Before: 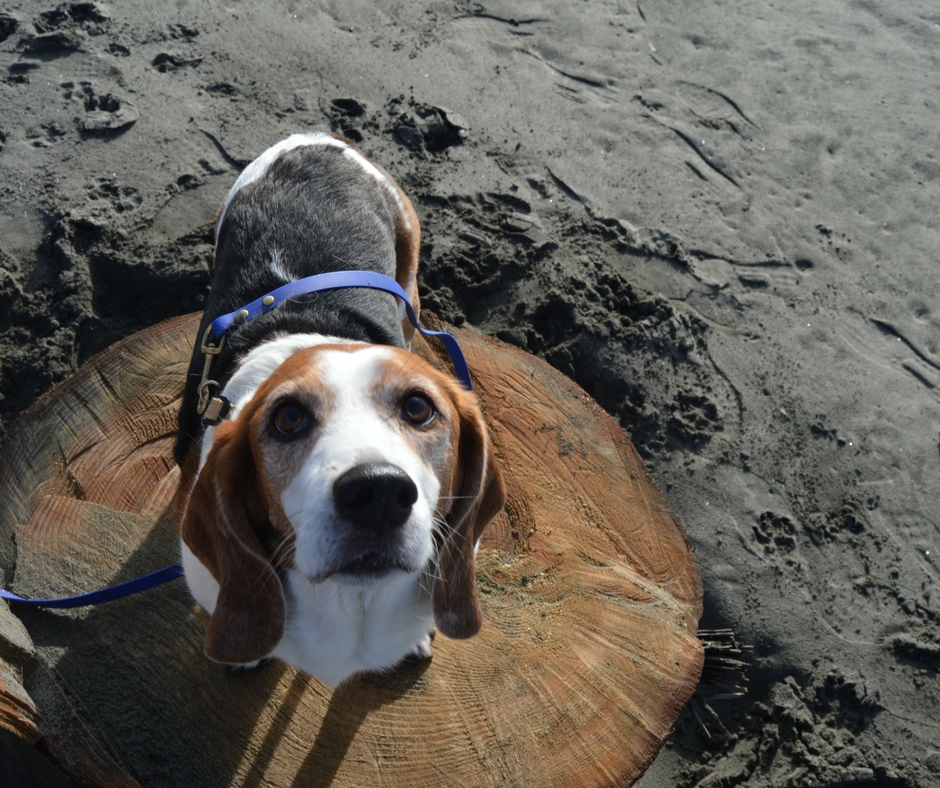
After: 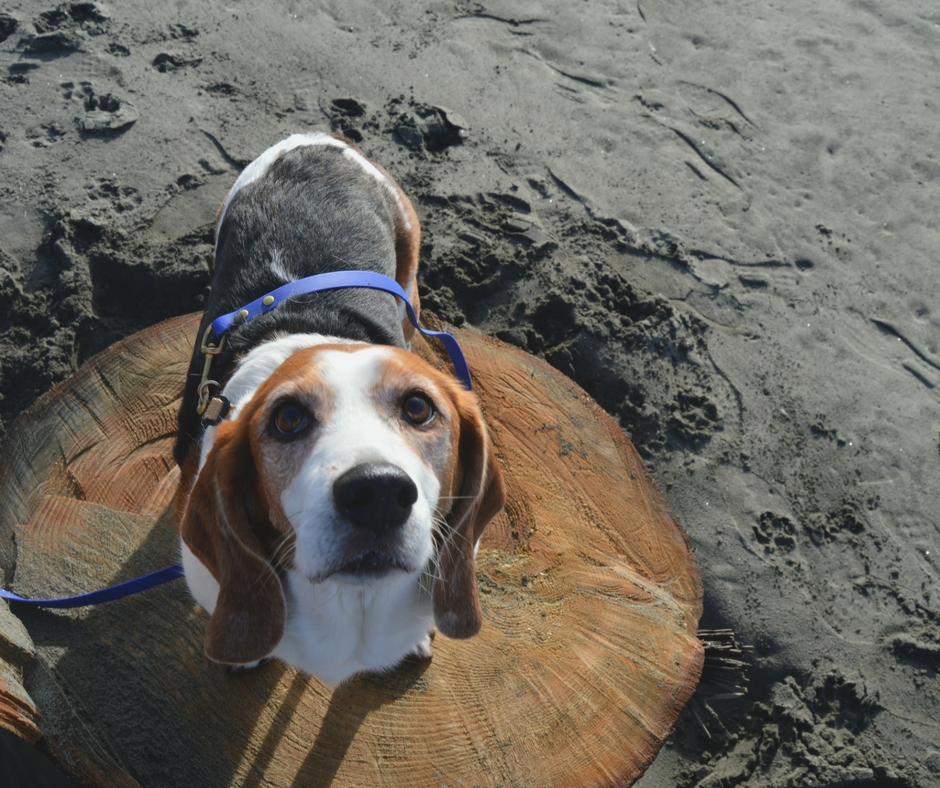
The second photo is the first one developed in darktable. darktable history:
contrast brightness saturation: contrast -0.093, brightness 0.048, saturation 0.085
